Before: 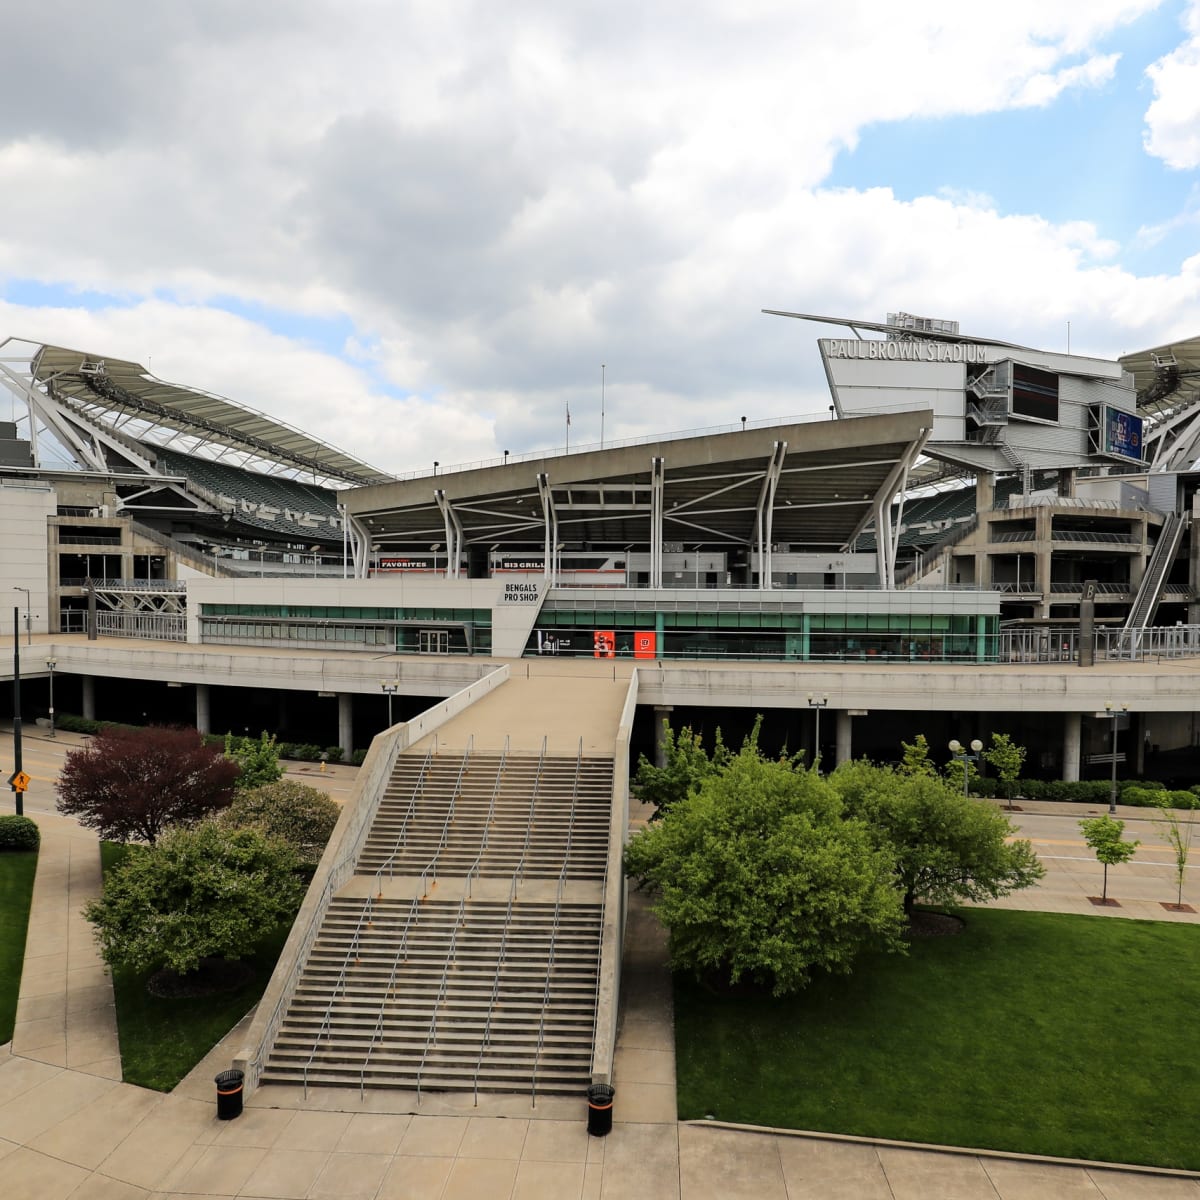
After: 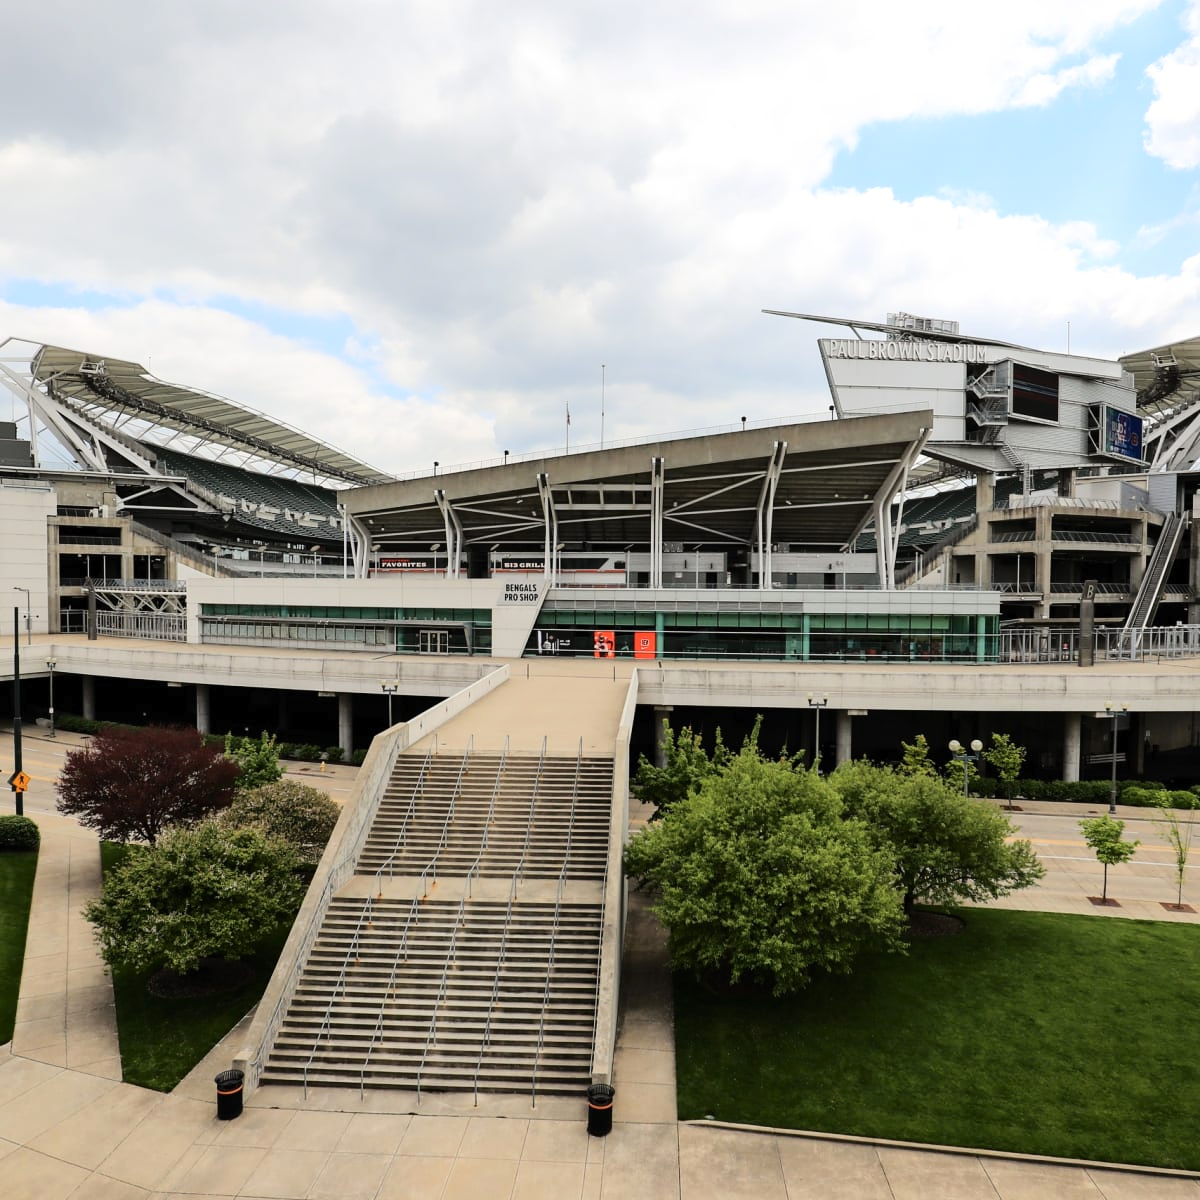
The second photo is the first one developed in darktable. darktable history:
tone curve: curves: ch0 [(0, 0) (0.003, 0.008) (0.011, 0.017) (0.025, 0.027) (0.044, 0.043) (0.069, 0.059) (0.1, 0.086) (0.136, 0.112) (0.177, 0.152) (0.224, 0.203) (0.277, 0.277) (0.335, 0.346) (0.399, 0.439) (0.468, 0.527) (0.543, 0.613) (0.623, 0.693) (0.709, 0.787) (0.801, 0.863) (0.898, 0.927) (1, 1)], color space Lab, independent channels, preserve colors none
tone equalizer: edges refinement/feathering 500, mask exposure compensation -1.57 EV, preserve details no
